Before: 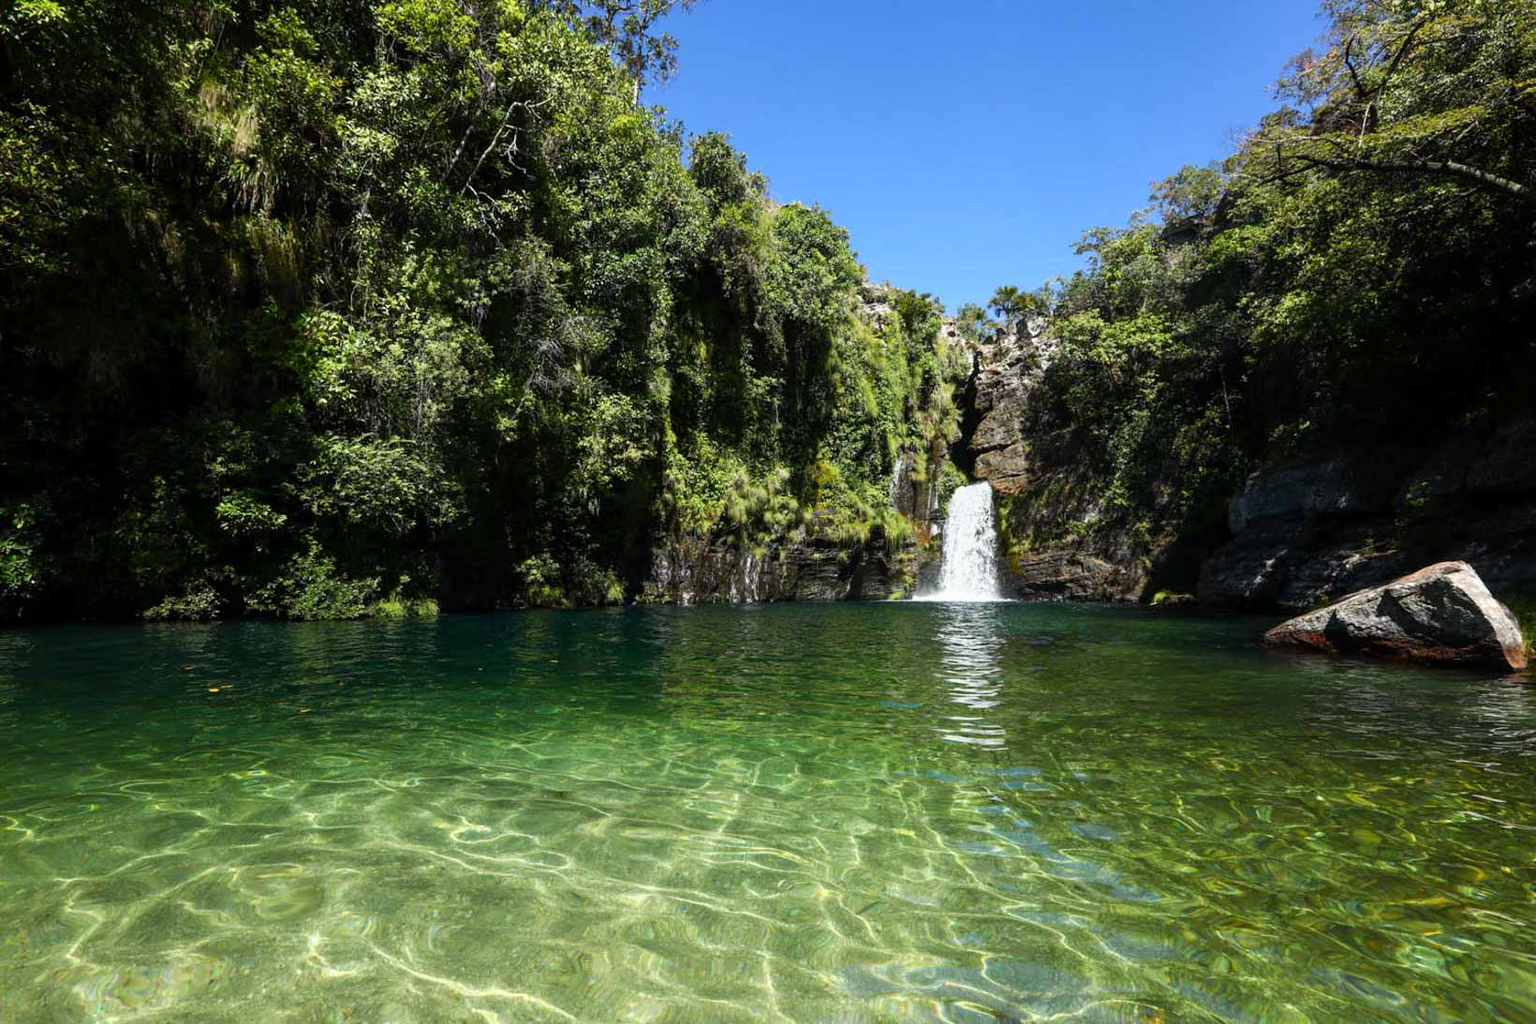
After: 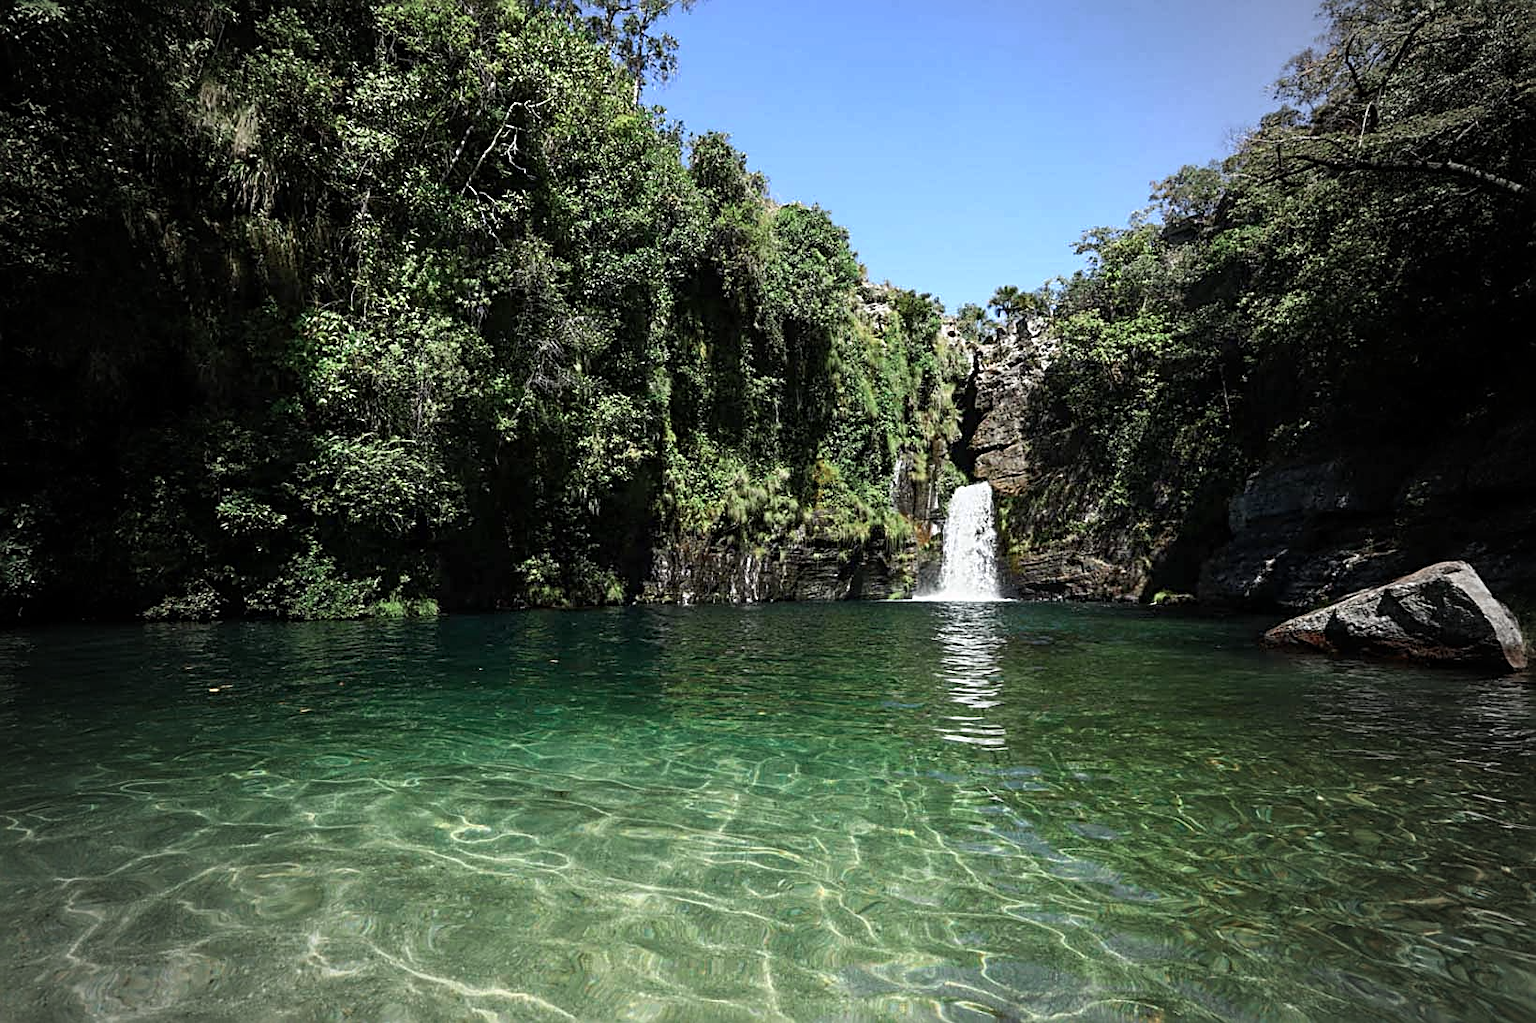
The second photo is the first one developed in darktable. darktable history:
sharpen: radius 2.663, amount 0.668
vignetting: fall-off start 64.11%, width/height ratio 0.876
color zones: curves: ch0 [(0, 0.5) (0.125, 0.4) (0.25, 0.5) (0.375, 0.4) (0.5, 0.4) (0.625, 0.6) (0.75, 0.6) (0.875, 0.5)]; ch1 [(0, 0.35) (0.125, 0.45) (0.25, 0.35) (0.375, 0.35) (0.5, 0.35) (0.625, 0.35) (0.75, 0.45) (0.875, 0.35)]; ch2 [(0, 0.6) (0.125, 0.5) (0.25, 0.5) (0.375, 0.6) (0.5, 0.6) (0.625, 0.5) (0.75, 0.5) (0.875, 0.5)]
